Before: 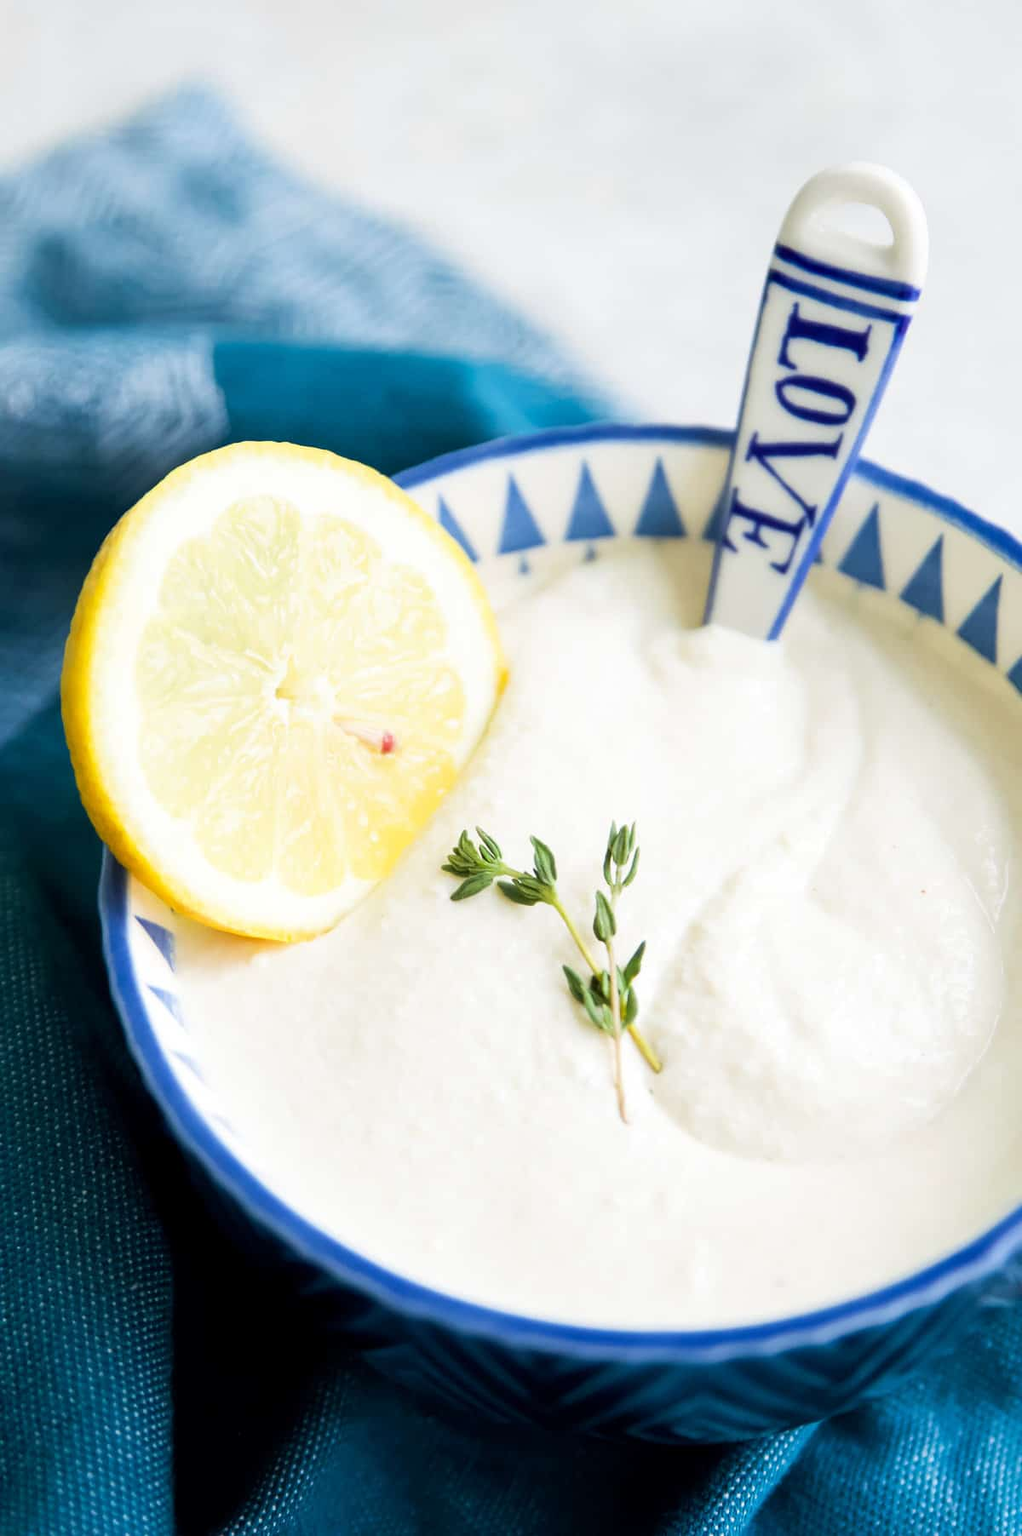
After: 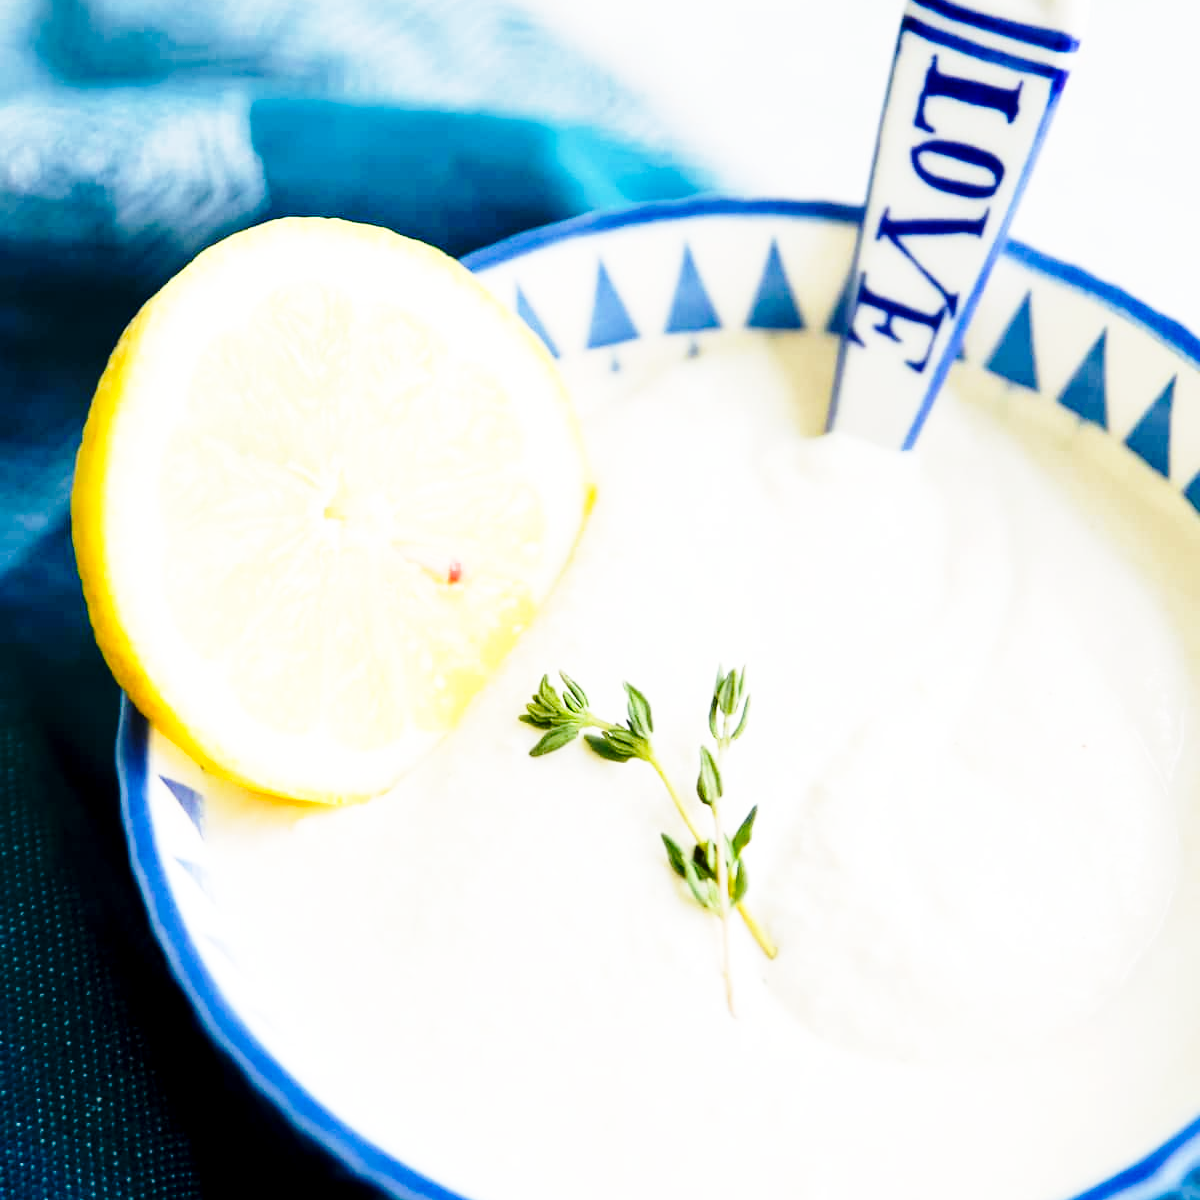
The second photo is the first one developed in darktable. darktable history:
exposure: black level correction 0.004, exposure 0.014 EV, compensate highlight preservation false
crop: top 16.727%, bottom 16.727%
base curve: curves: ch0 [(0, 0) (0.04, 0.03) (0.133, 0.232) (0.448, 0.748) (0.843, 0.968) (1, 1)], preserve colors none
